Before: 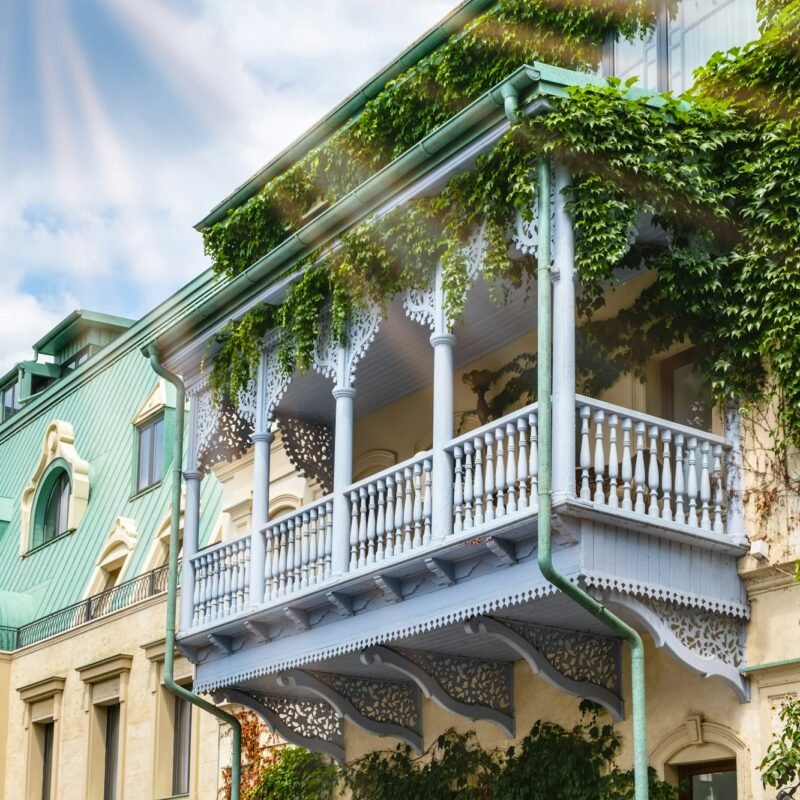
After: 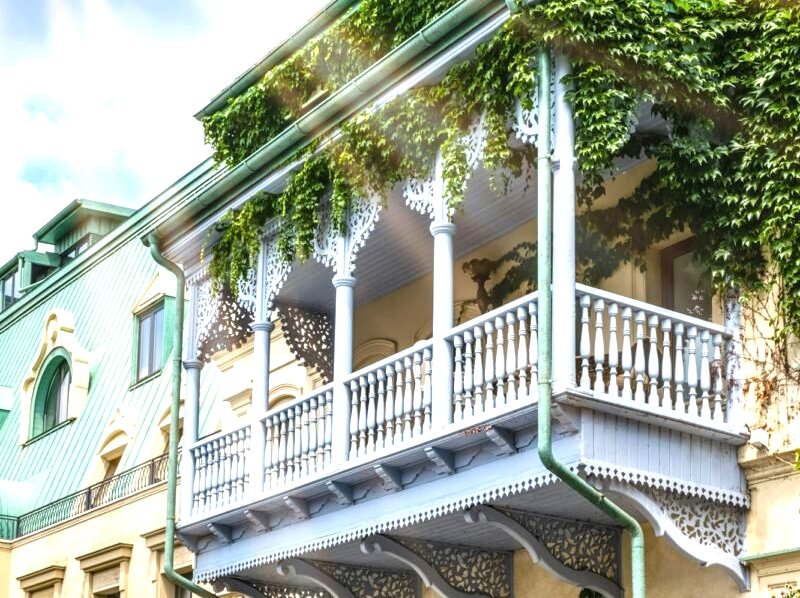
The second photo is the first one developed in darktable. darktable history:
crop: top 13.973%, bottom 11.156%
local contrast: detail 130%
exposure: black level correction 0, exposure 0.694 EV, compensate highlight preservation false
